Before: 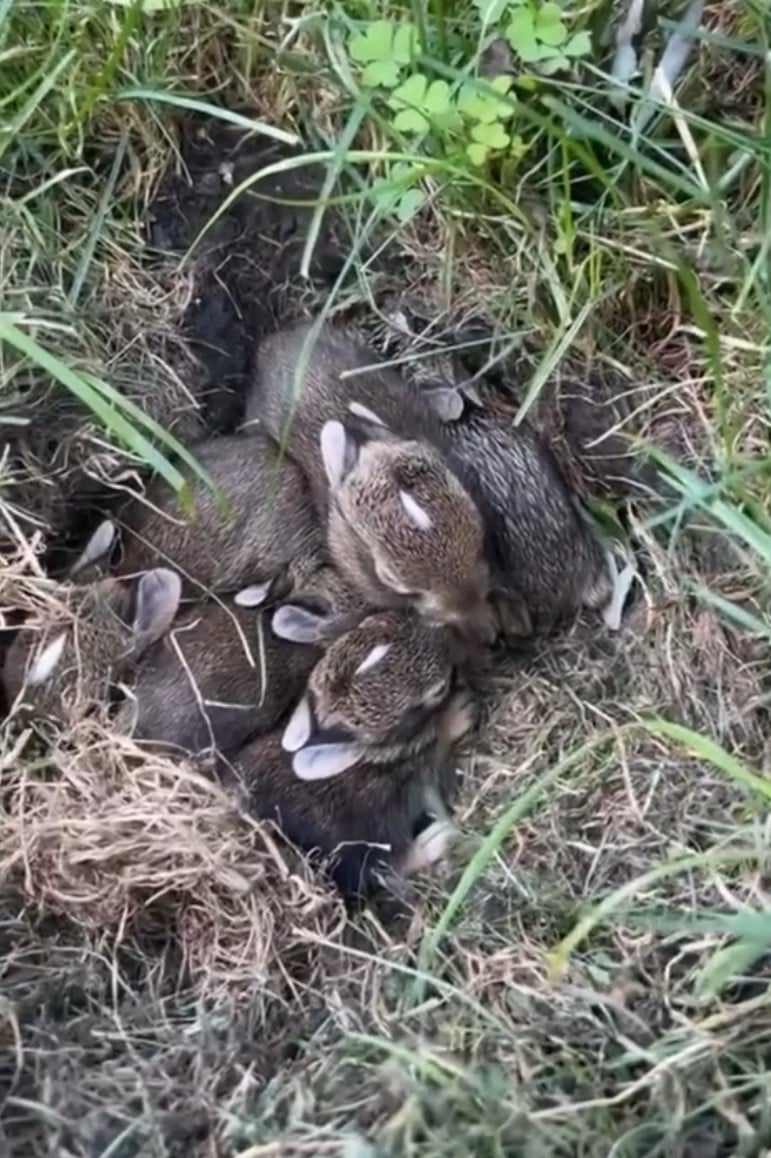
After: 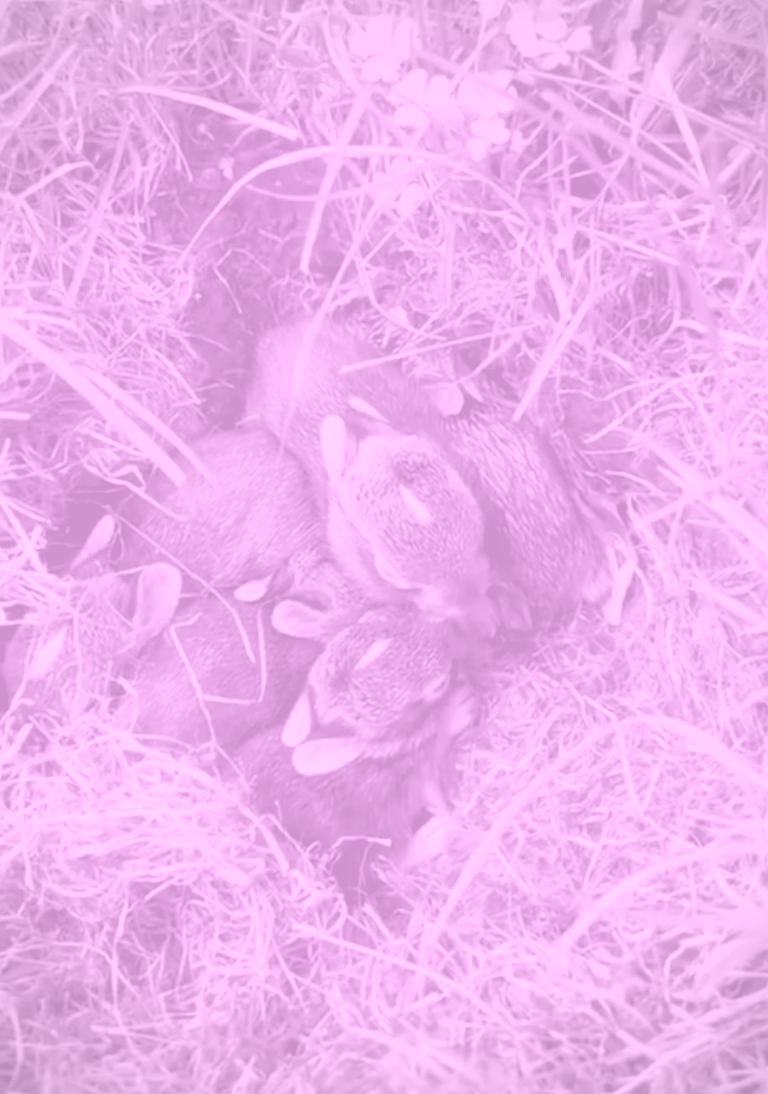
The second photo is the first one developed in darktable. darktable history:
base curve: curves: ch0 [(0, 0) (0.235, 0.266) (0.503, 0.496) (0.786, 0.72) (1, 1)]
vignetting: fall-off radius 93.87%
crop: top 0.448%, right 0.264%, bottom 5.045%
colorize: hue 331.2°, saturation 75%, source mix 30.28%, lightness 70.52%, version 1
haze removal: strength -0.05
white balance: red 1.004, blue 1.096
exposure: black level correction 0.011, exposure -0.478 EV, compensate highlight preservation false
